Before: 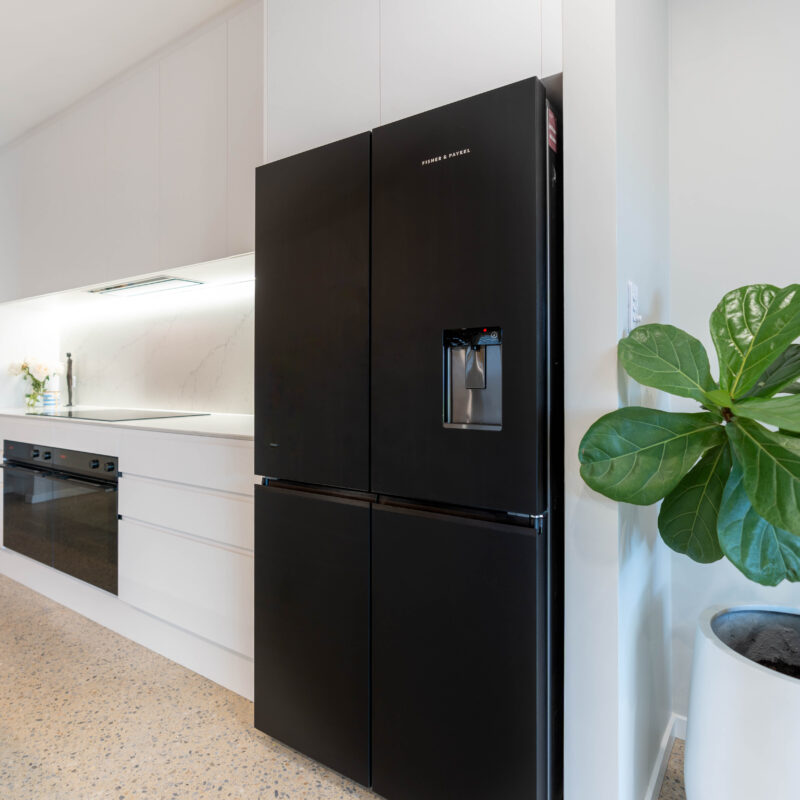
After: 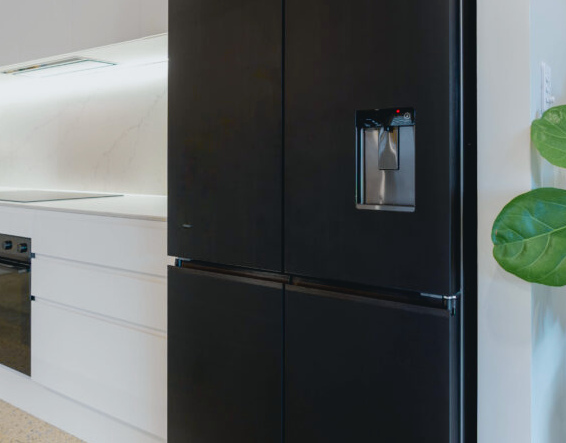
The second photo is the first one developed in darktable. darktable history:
crop: left 10.892%, top 27.394%, right 18.238%, bottom 17.229%
tone equalizer: -8 EV 0.274 EV, -7 EV 0.414 EV, -6 EV 0.456 EV, -5 EV 0.28 EV, -3 EV -0.257 EV, -2 EV -0.405 EV, -1 EV -0.411 EV, +0 EV -0.242 EV, edges refinement/feathering 500, mask exposure compensation -1.57 EV, preserve details no
tone curve: curves: ch0 [(0, 0.046) (0.037, 0.056) (0.176, 0.162) (0.33, 0.331) (0.432, 0.475) (0.601, 0.665) (0.843, 0.876) (1, 1)]; ch1 [(0, 0) (0.339, 0.349) (0.445, 0.42) (0.476, 0.47) (0.497, 0.492) (0.523, 0.514) (0.557, 0.558) (0.632, 0.615) (0.728, 0.746) (1, 1)]; ch2 [(0, 0) (0.327, 0.324) (0.417, 0.44) (0.46, 0.453) (0.502, 0.495) (0.526, 0.52) (0.54, 0.55) (0.606, 0.626) (0.745, 0.704) (1, 1)], color space Lab, independent channels, preserve colors none
